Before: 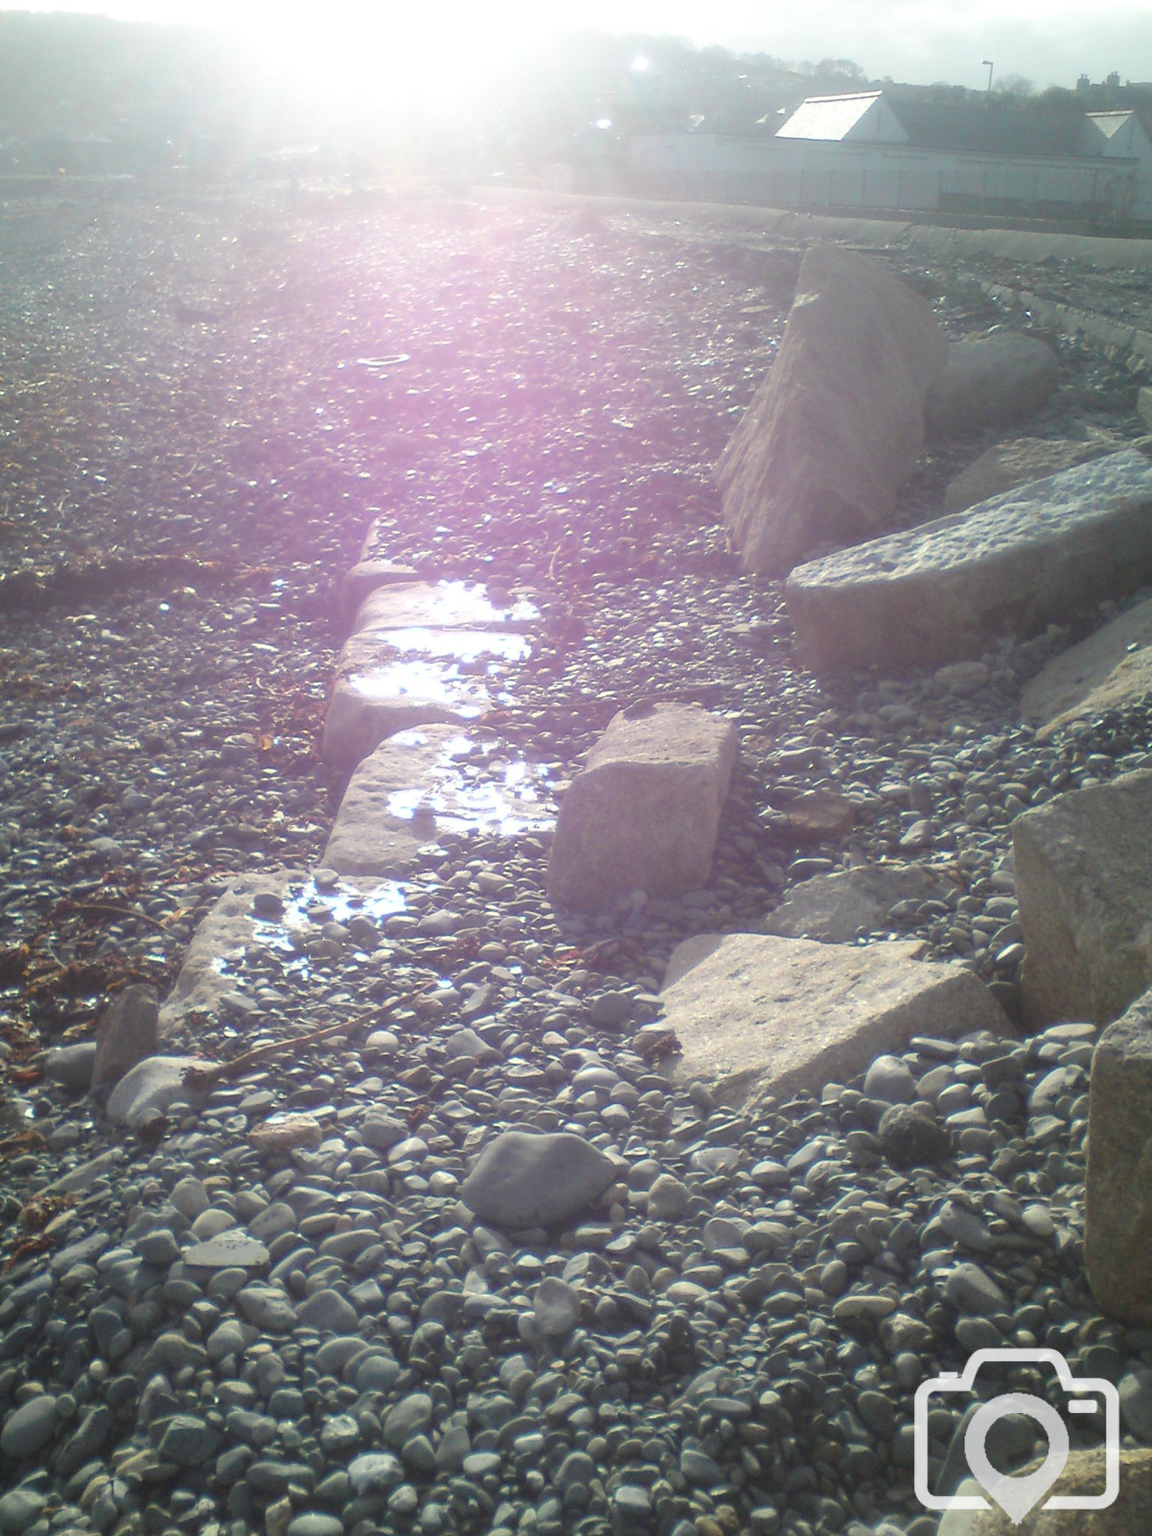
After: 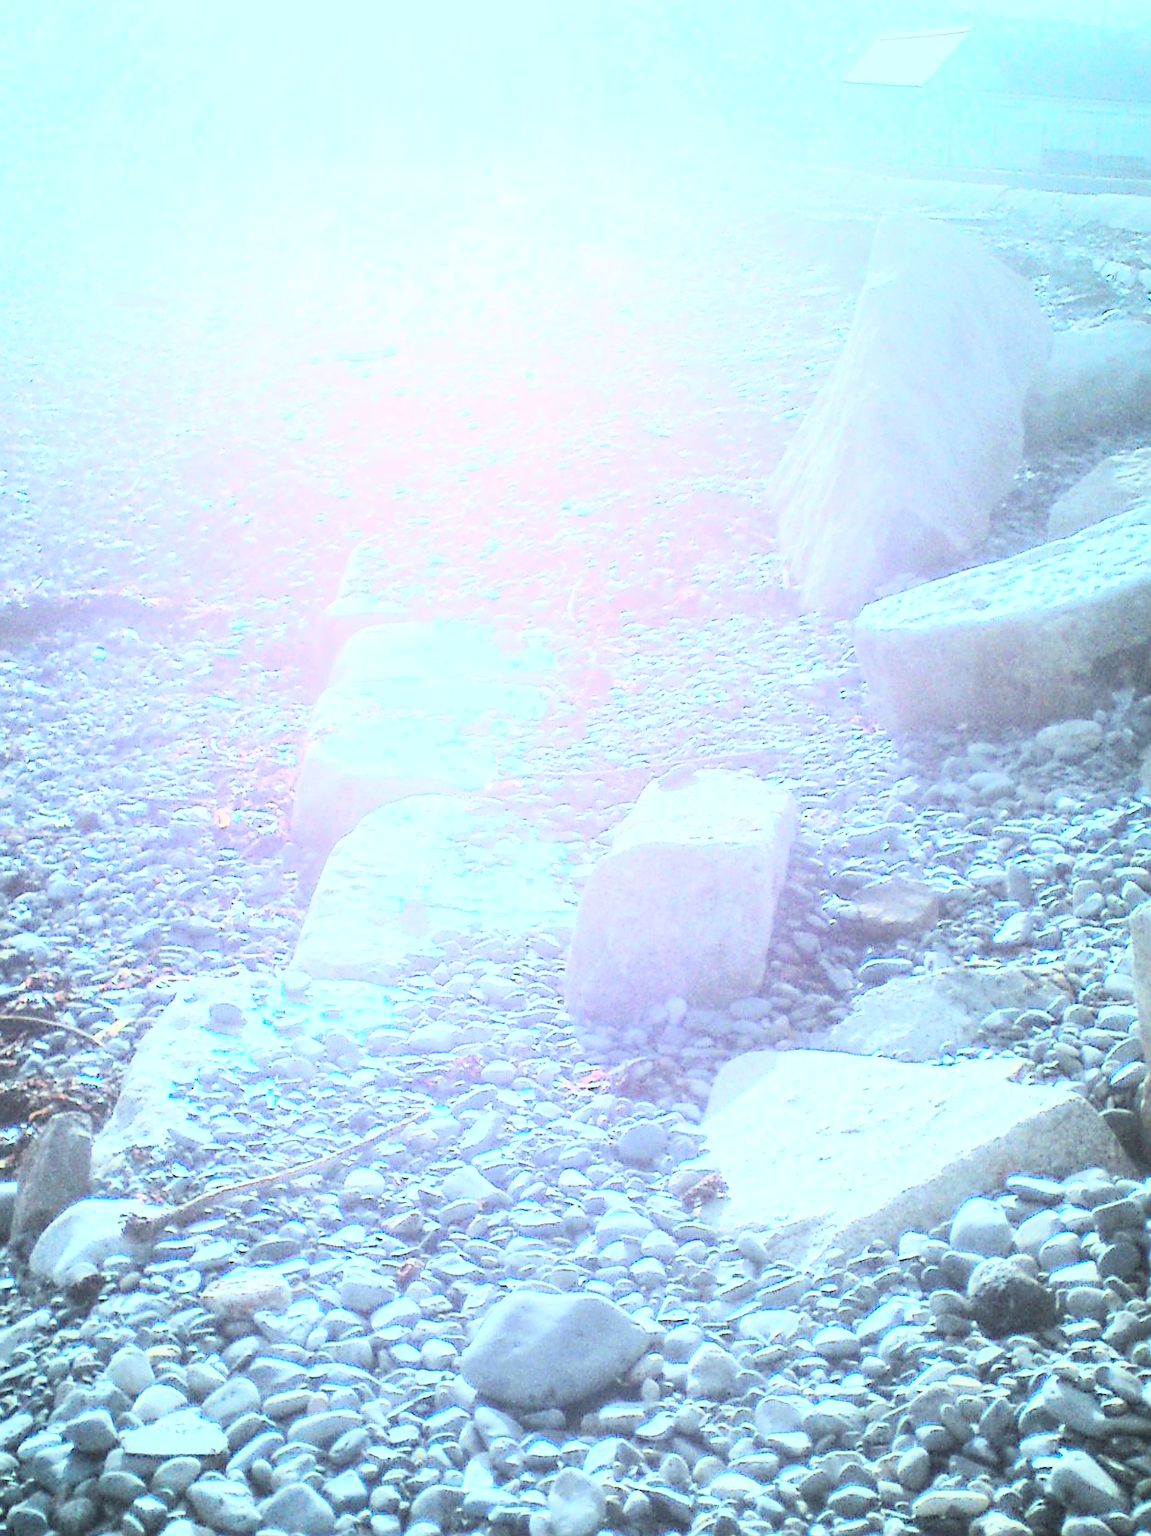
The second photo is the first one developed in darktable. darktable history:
exposure: exposure 0.6 EV, compensate highlight preservation false
white balance: red 0.988, blue 1.017
rgb curve: curves: ch0 [(0, 0) (0.21, 0.15) (0.24, 0.21) (0.5, 0.75) (0.75, 0.96) (0.89, 0.99) (1, 1)]; ch1 [(0, 0.02) (0.21, 0.13) (0.25, 0.2) (0.5, 0.67) (0.75, 0.9) (0.89, 0.97) (1, 1)]; ch2 [(0, 0.02) (0.21, 0.13) (0.25, 0.2) (0.5, 0.67) (0.75, 0.9) (0.89, 0.97) (1, 1)], compensate middle gray true
crop and rotate: left 7.196%, top 4.574%, right 10.605%, bottom 13.178%
sharpen: on, module defaults
color correction: highlights a* -11.71, highlights b* -15.58
